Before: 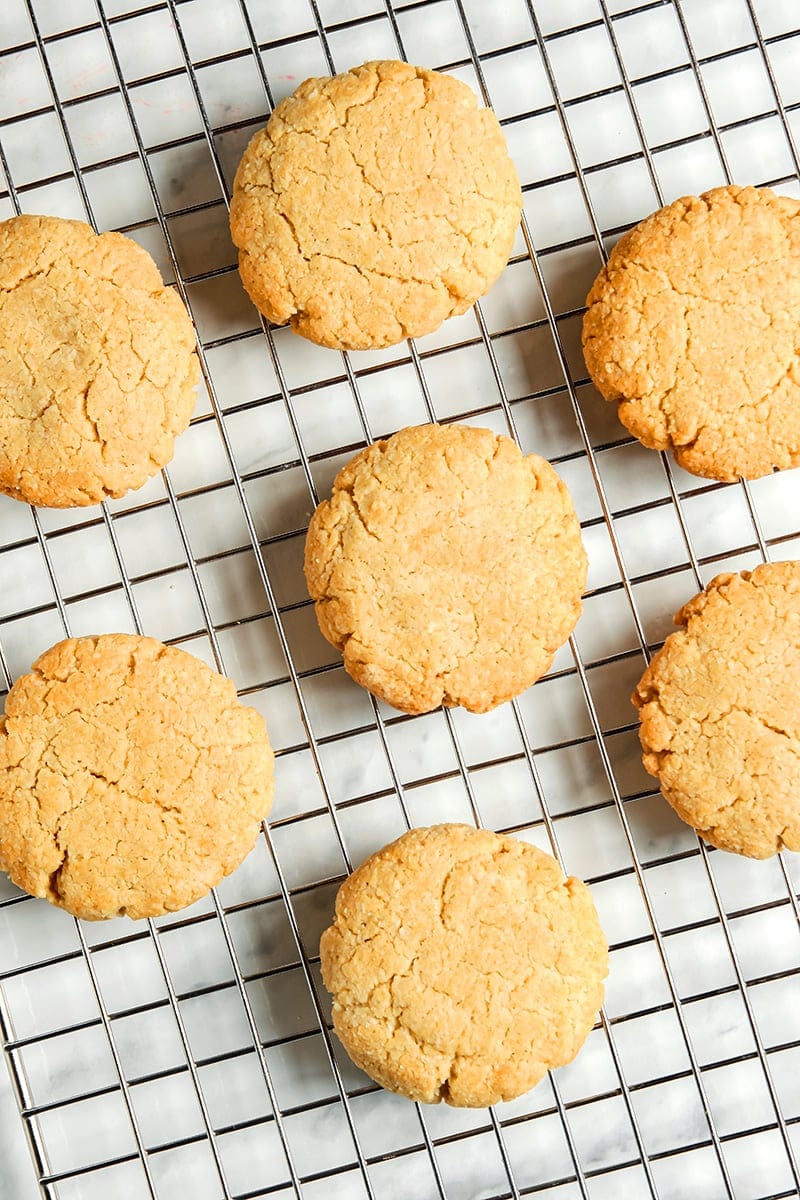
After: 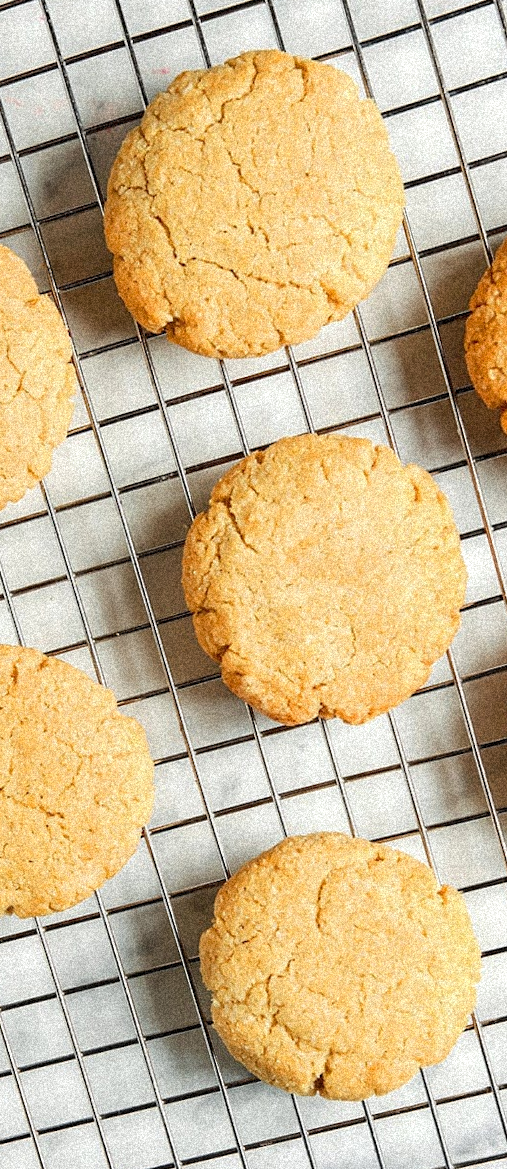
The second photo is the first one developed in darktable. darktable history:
rotate and perspective: rotation 0.074°, lens shift (vertical) 0.096, lens shift (horizontal) -0.041, crop left 0.043, crop right 0.952, crop top 0.024, crop bottom 0.979
grain: coarseness 46.9 ISO, strength 50.21%, mid-tones bias 0%
crop and rotate: left 12.648%, right 20.685%
